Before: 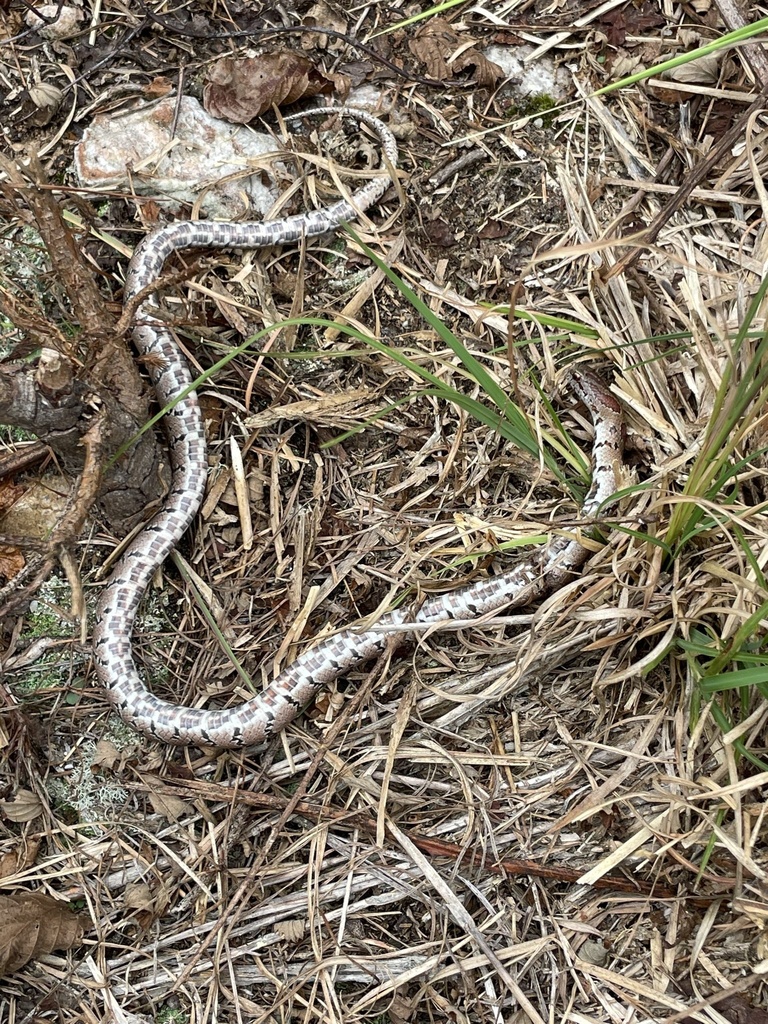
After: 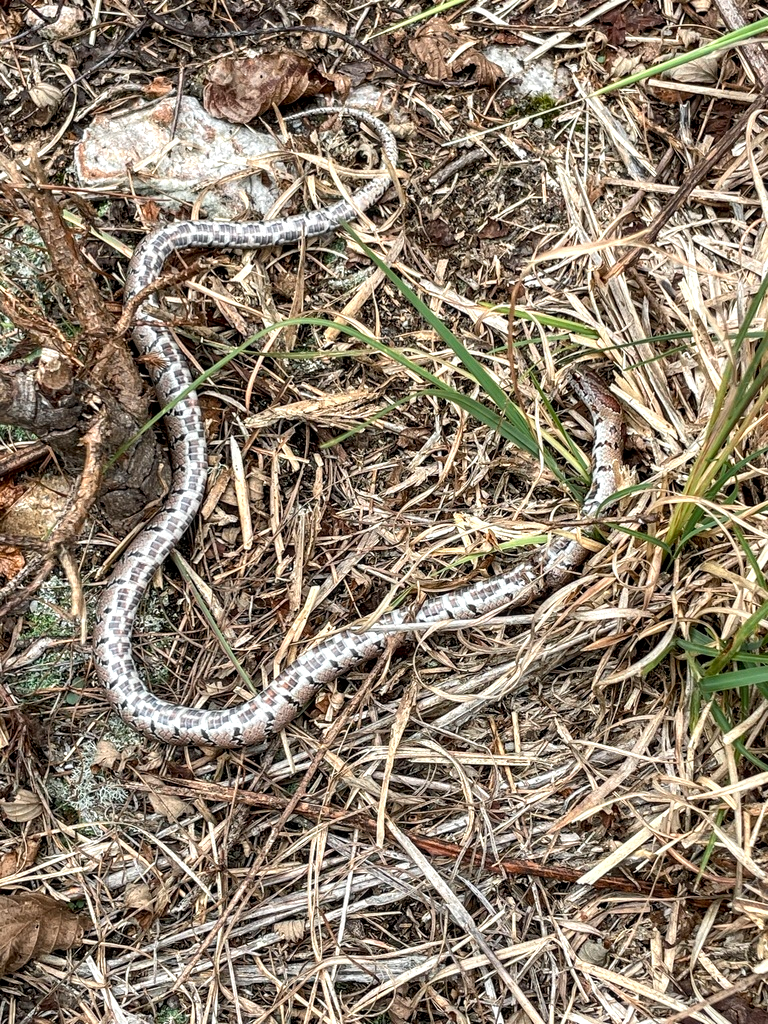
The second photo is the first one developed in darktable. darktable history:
local contrast: detail 142%
color zones: curves: ch0 [(0.018, 0.548) (0.197, 0.654) (0.425, 0.447) (0.605, 0.658) (0.732, 0.579)]; ch1 [(0.105, 0.531) (0.224, 0.531) (0.386, 0.39) (0.618, 0.456) (0.732, 0.456) (0.956, 0.421)]; ch2 [(0.039, 0.583) (0.215, 0.465) (0.399, 0.544) (0.465, 0.548) (0.614, 0.447) (0.724, 0.43) (0.882, 0.623) (0.956, 0.632)]
